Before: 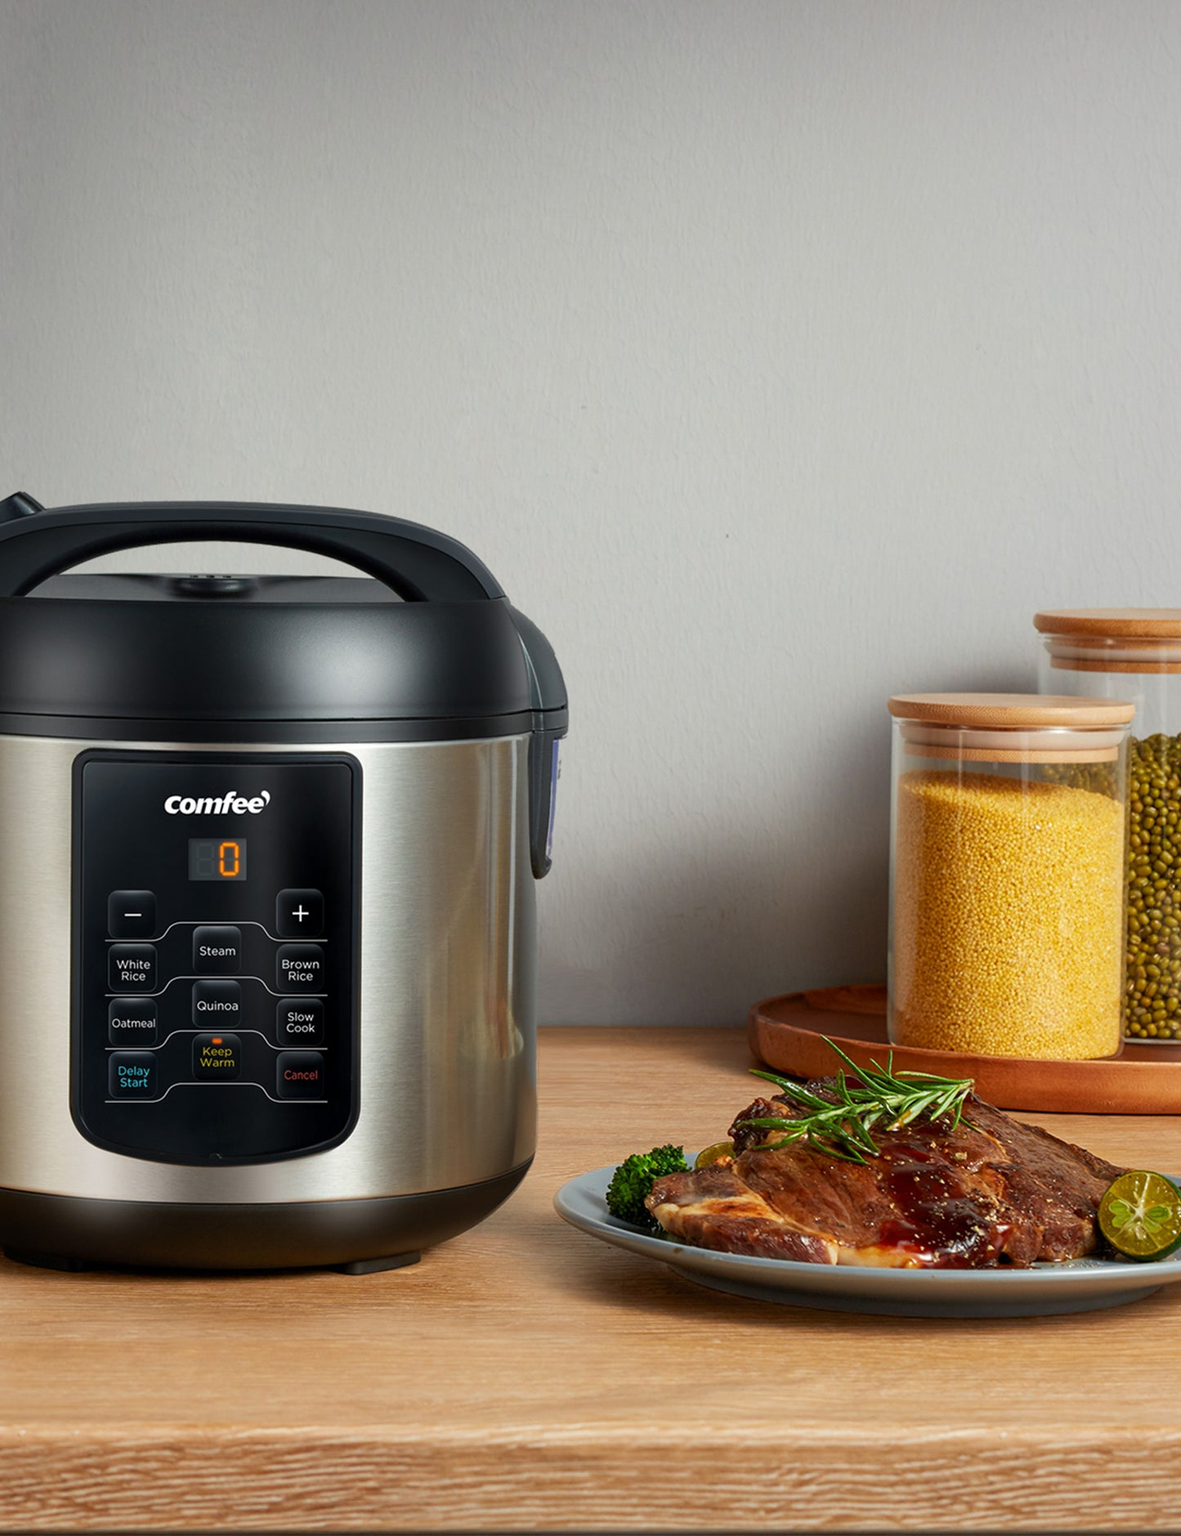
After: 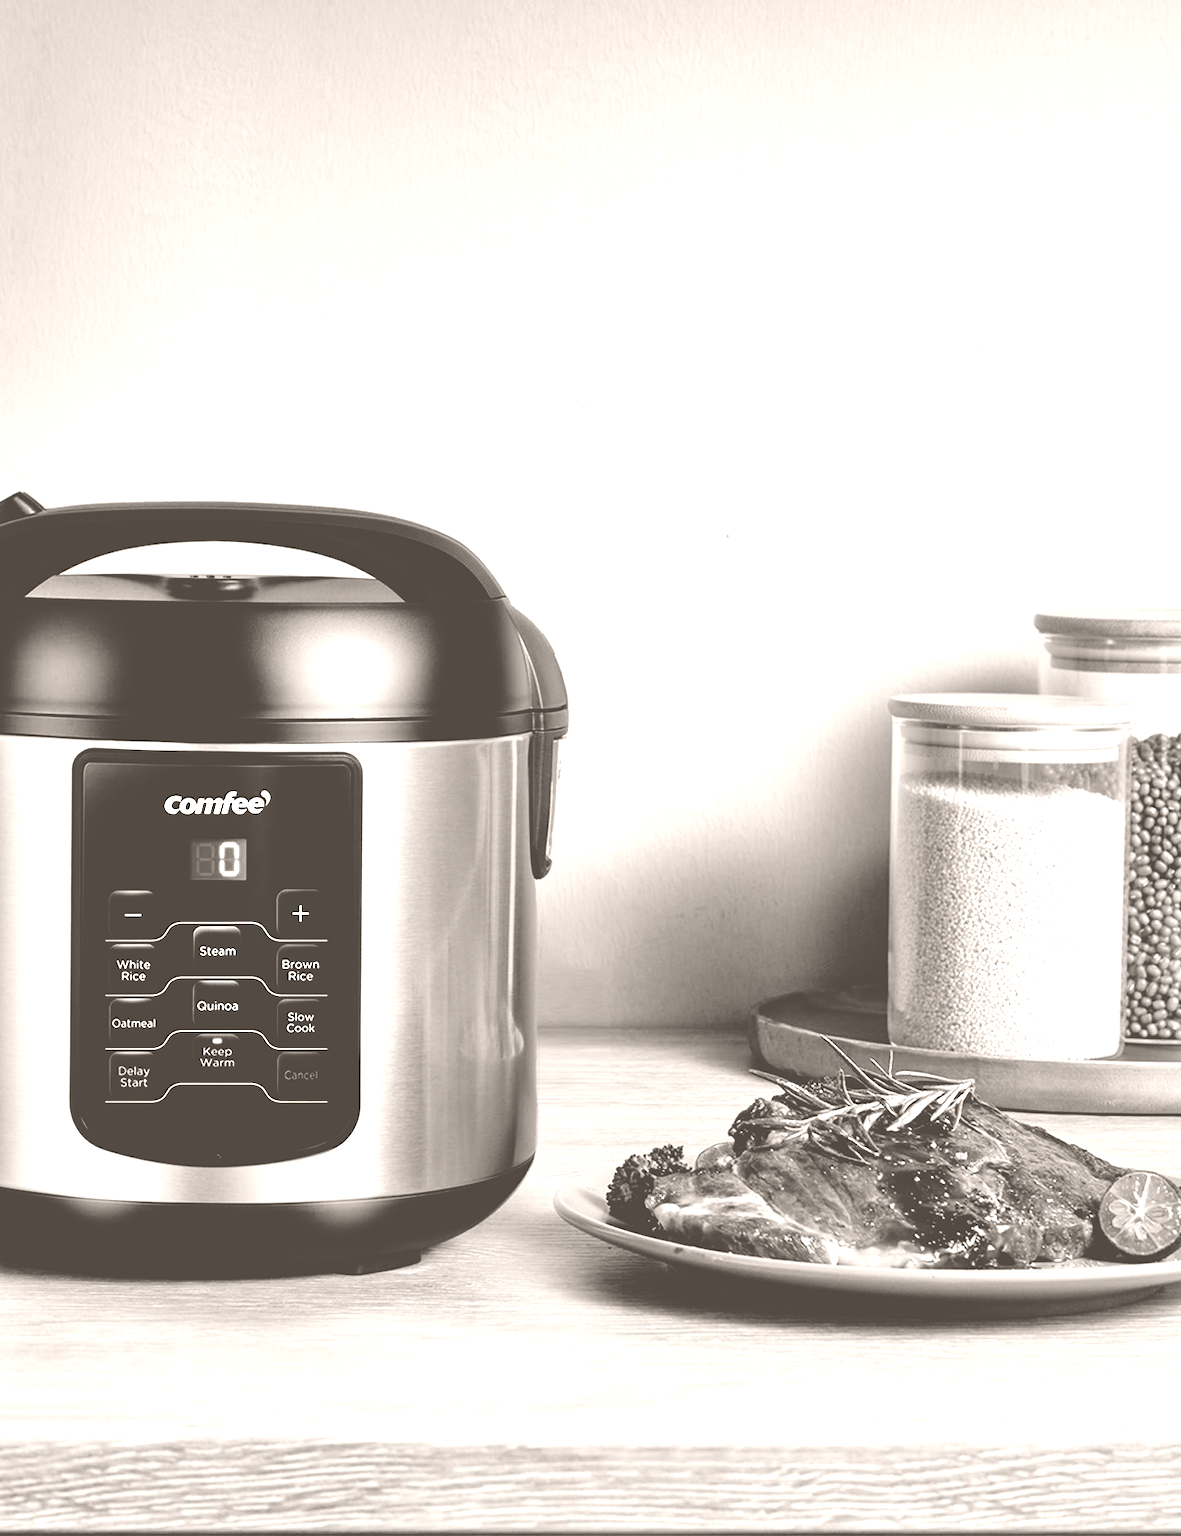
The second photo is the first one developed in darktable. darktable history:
filmic rgb: black relative exposure -3.72 EV, white relative exposure 2.77 EV, dynamic range scaling -5.32%, hardness 3.03
colorize: hue 34.49°, saturation 35.33%, source mix 100%, lightness 55%, version 1
shadows and highlights: soften with gaussian
